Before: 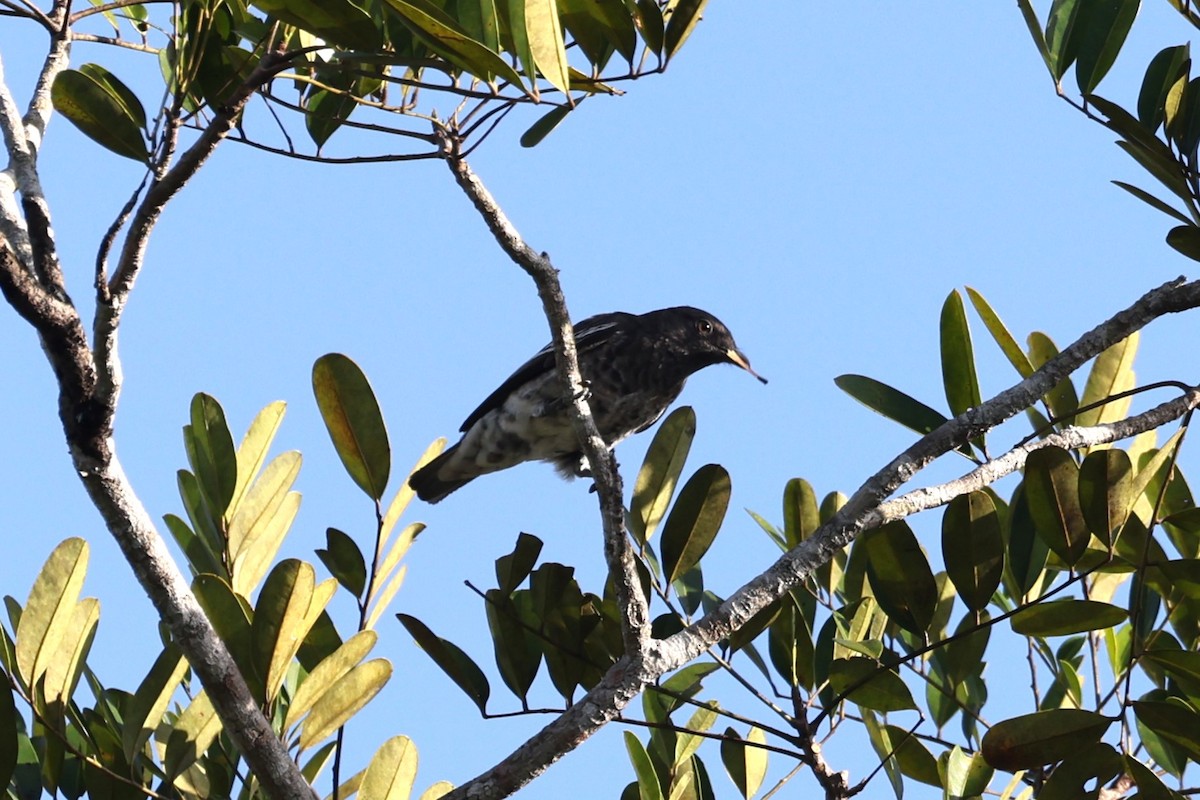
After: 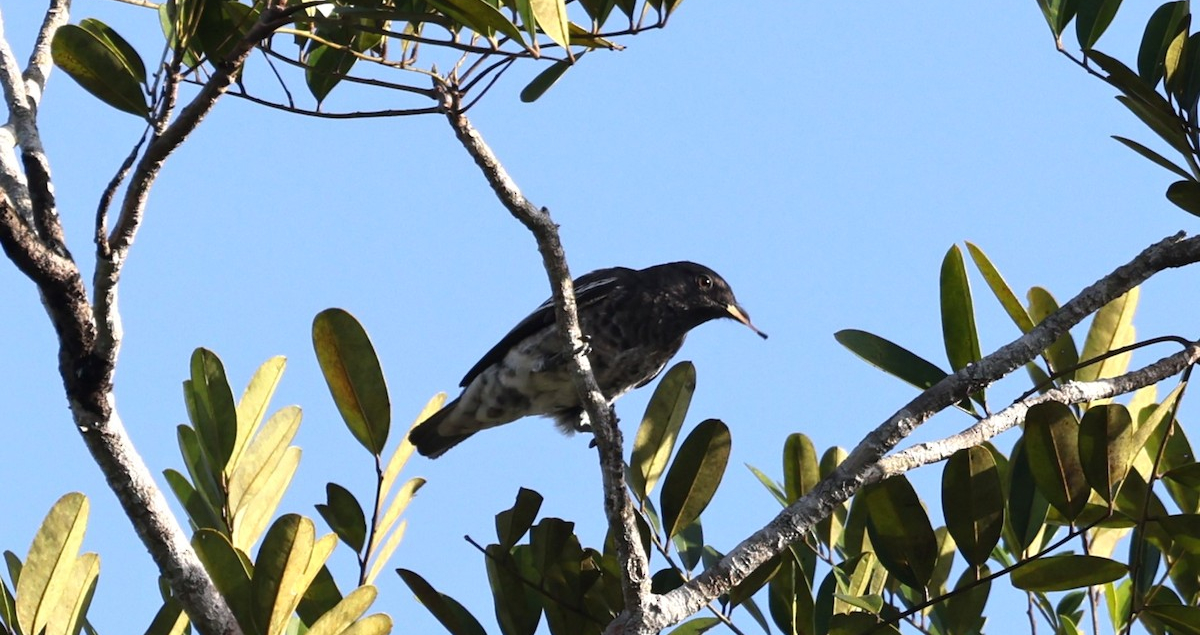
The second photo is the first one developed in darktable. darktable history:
crop and rotate: top 5.667%, bottom 14.937%
exposure: compensate highlight preservation false
tone equalizer: on, module defaults
